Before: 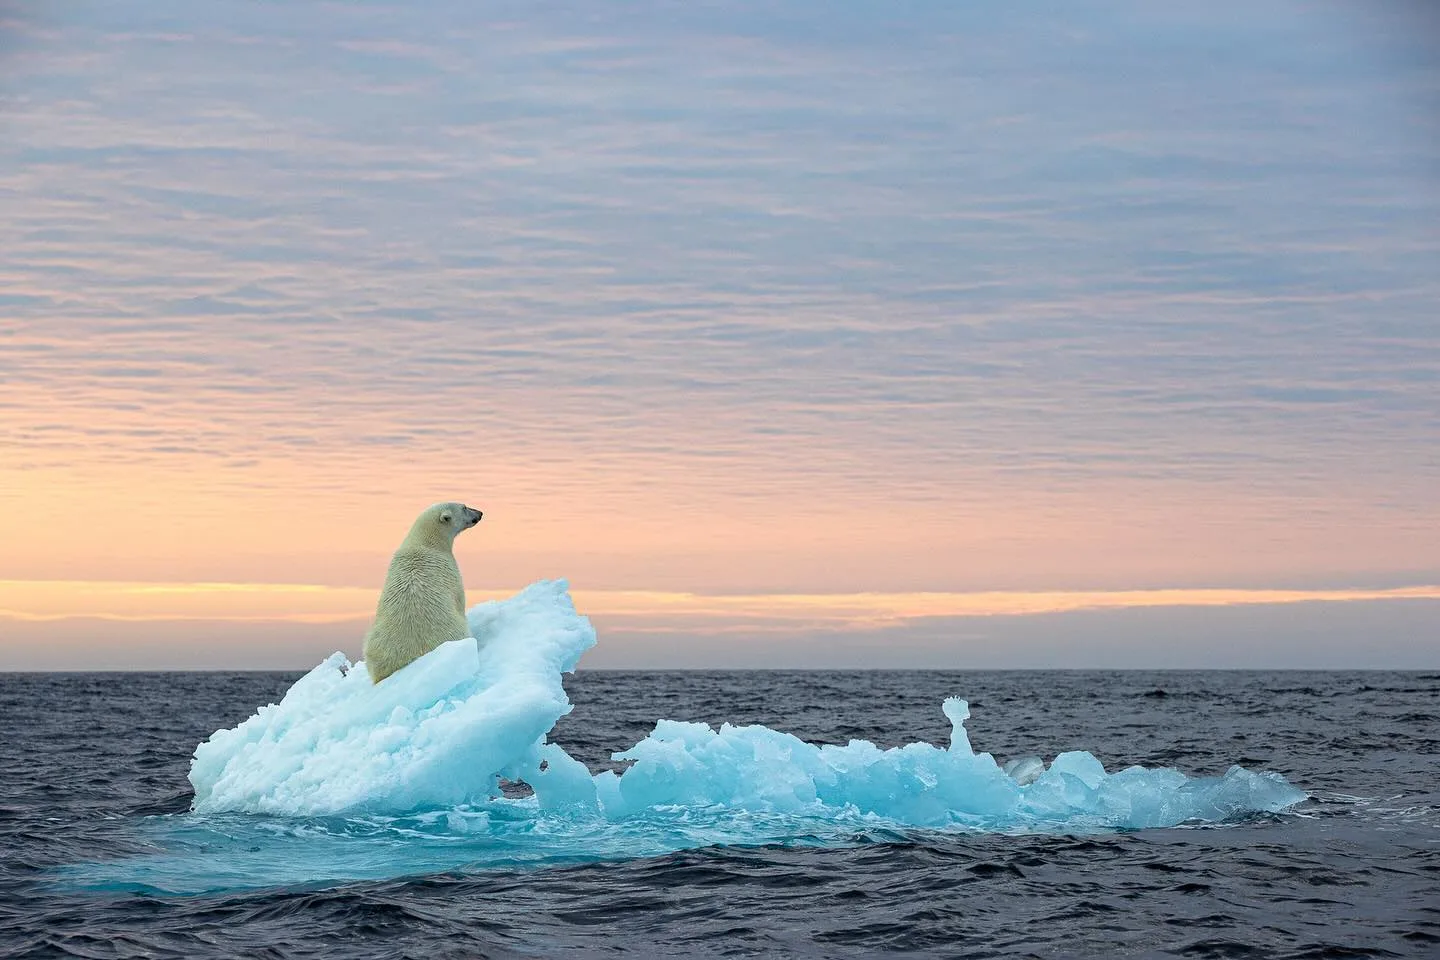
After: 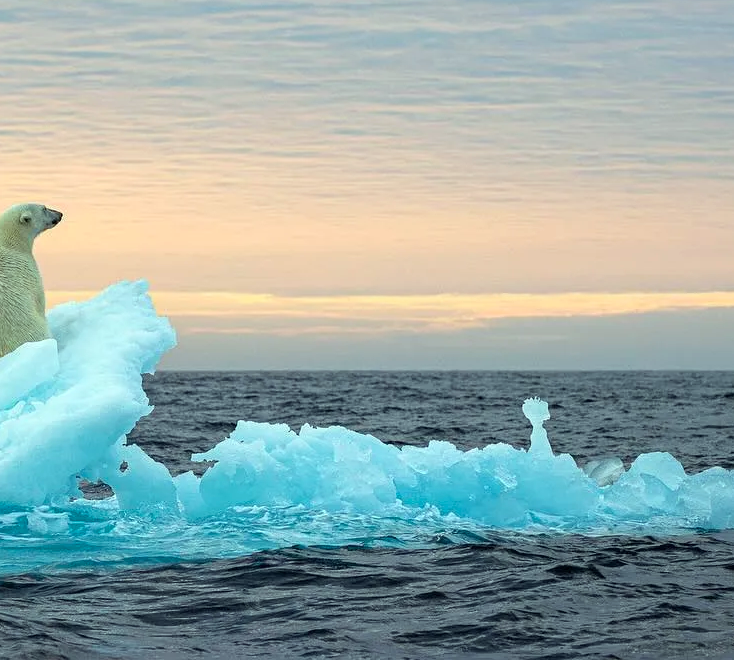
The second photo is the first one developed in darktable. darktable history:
color correction: highlights a* -8.52, highlights b* 3.42
exposure: exposure 0.189 EV, compensate highlight preservation false
crop and rotate: left 29.174%, top 31.16%, right 19.838%
